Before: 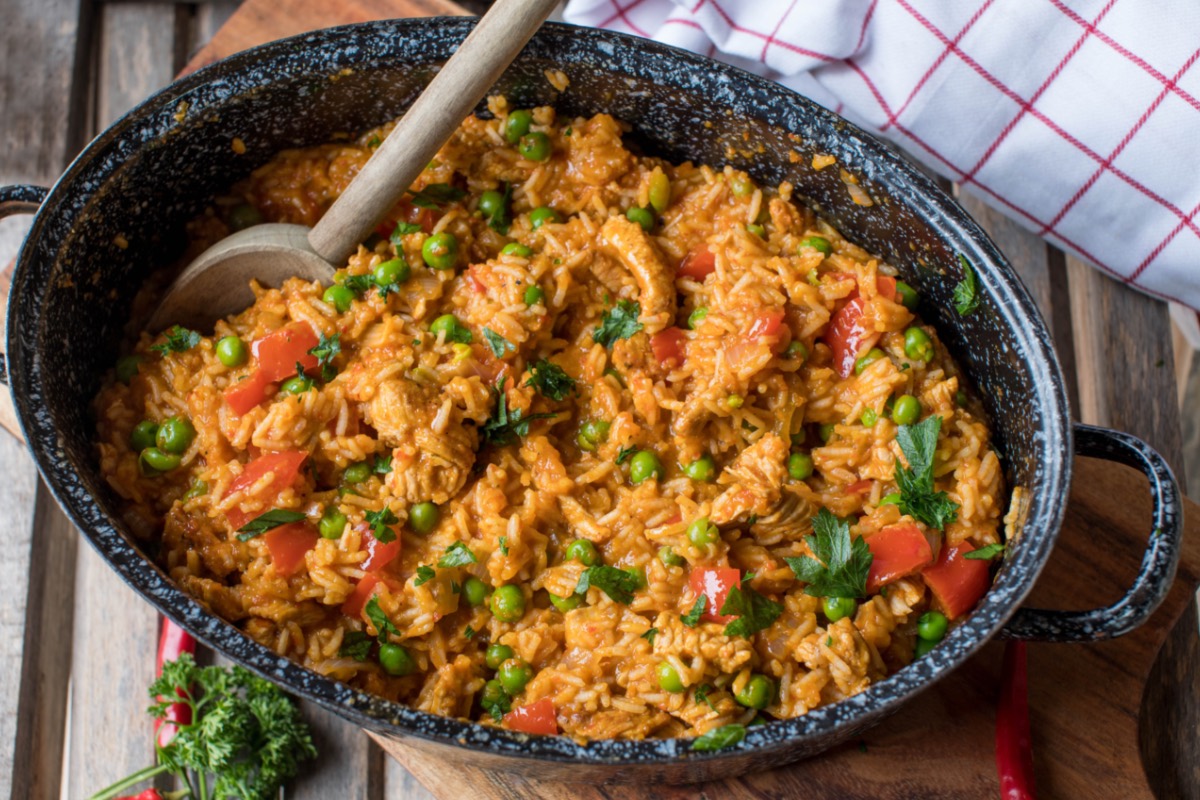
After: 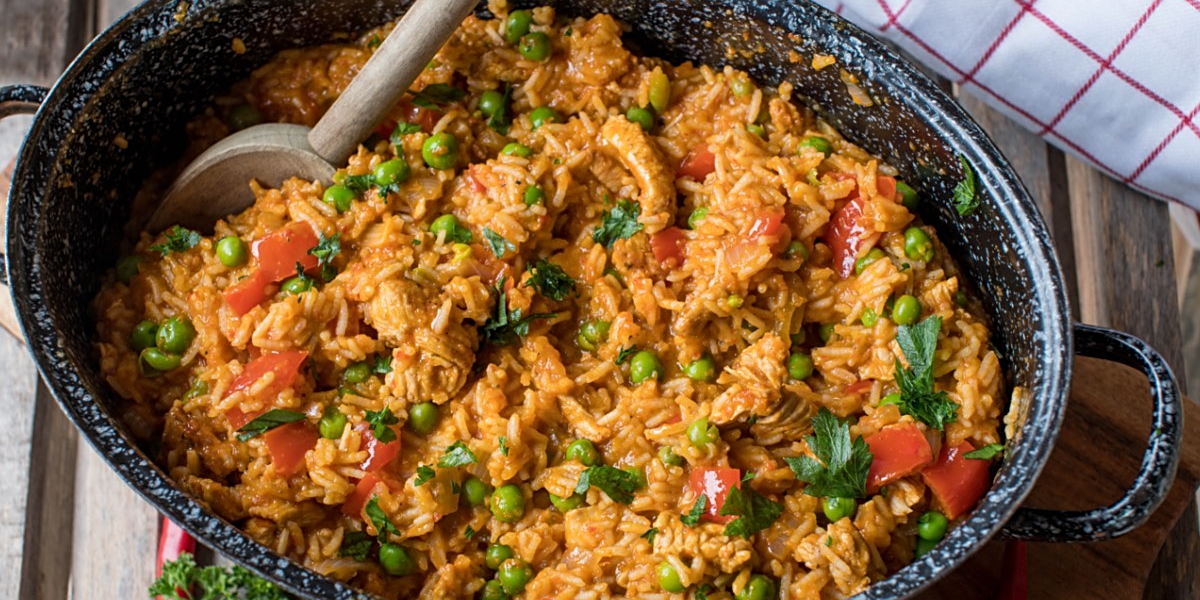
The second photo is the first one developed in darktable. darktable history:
sharpen: on, module defaults
crop and rotate: top 12.511%, bottom 12.402%
